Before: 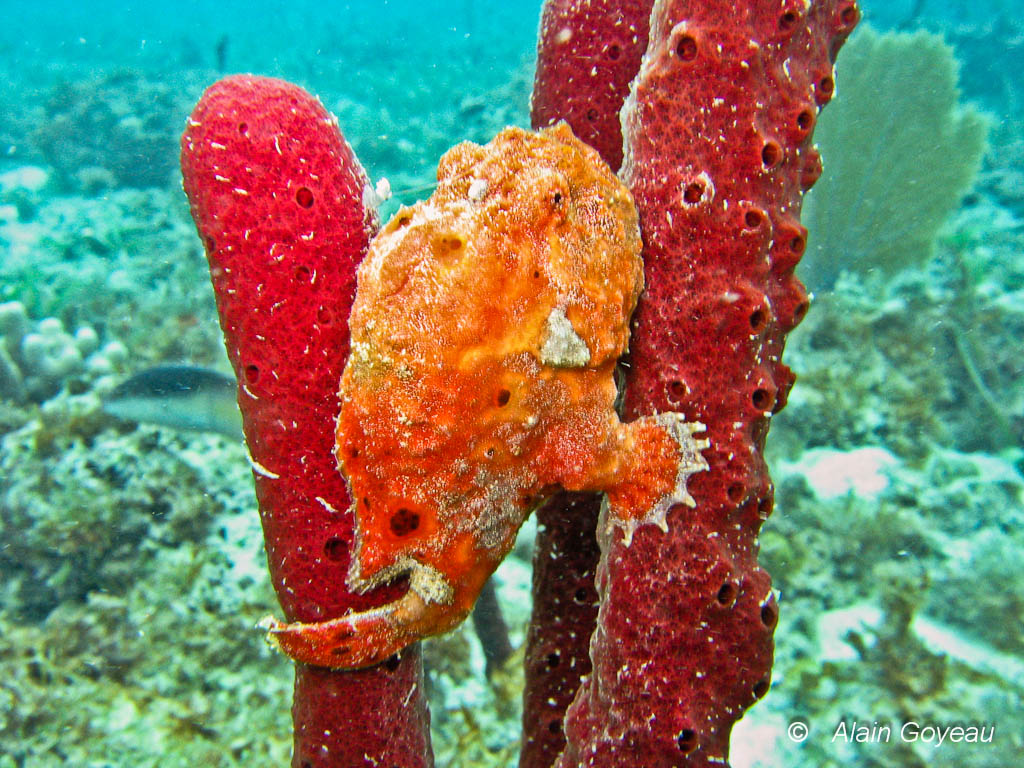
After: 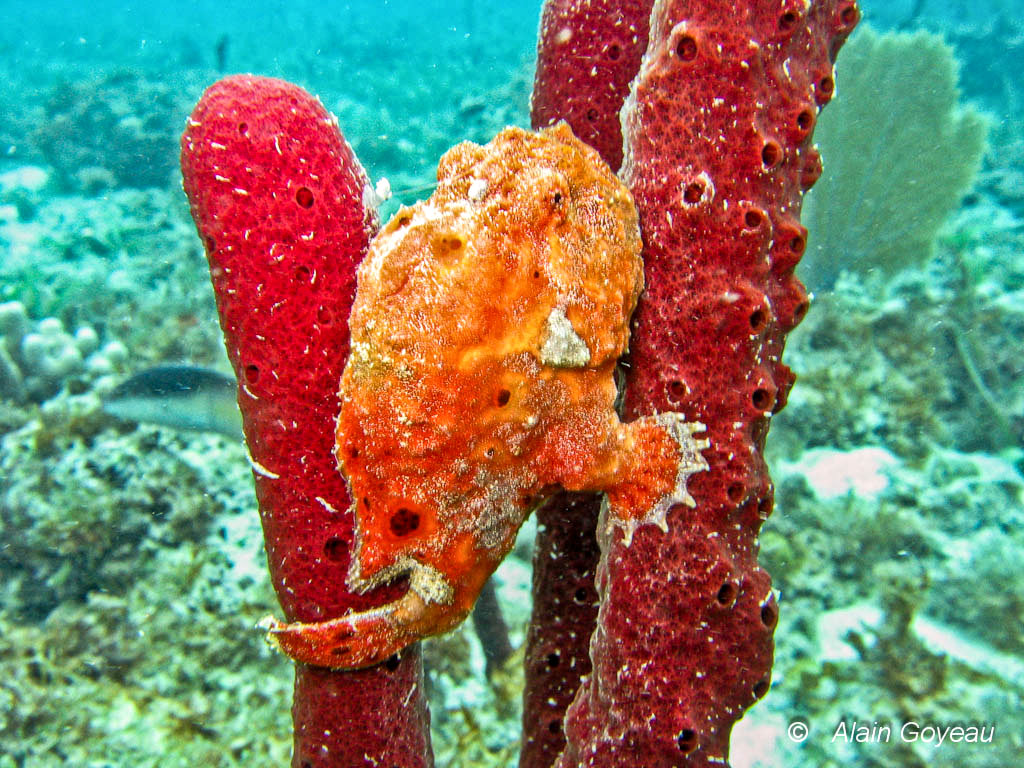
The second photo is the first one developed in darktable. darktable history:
exposure: exposure 0.075 EV, compensate exposure bias true, compensate highlight preservation false
local contrast: on, module defaults
